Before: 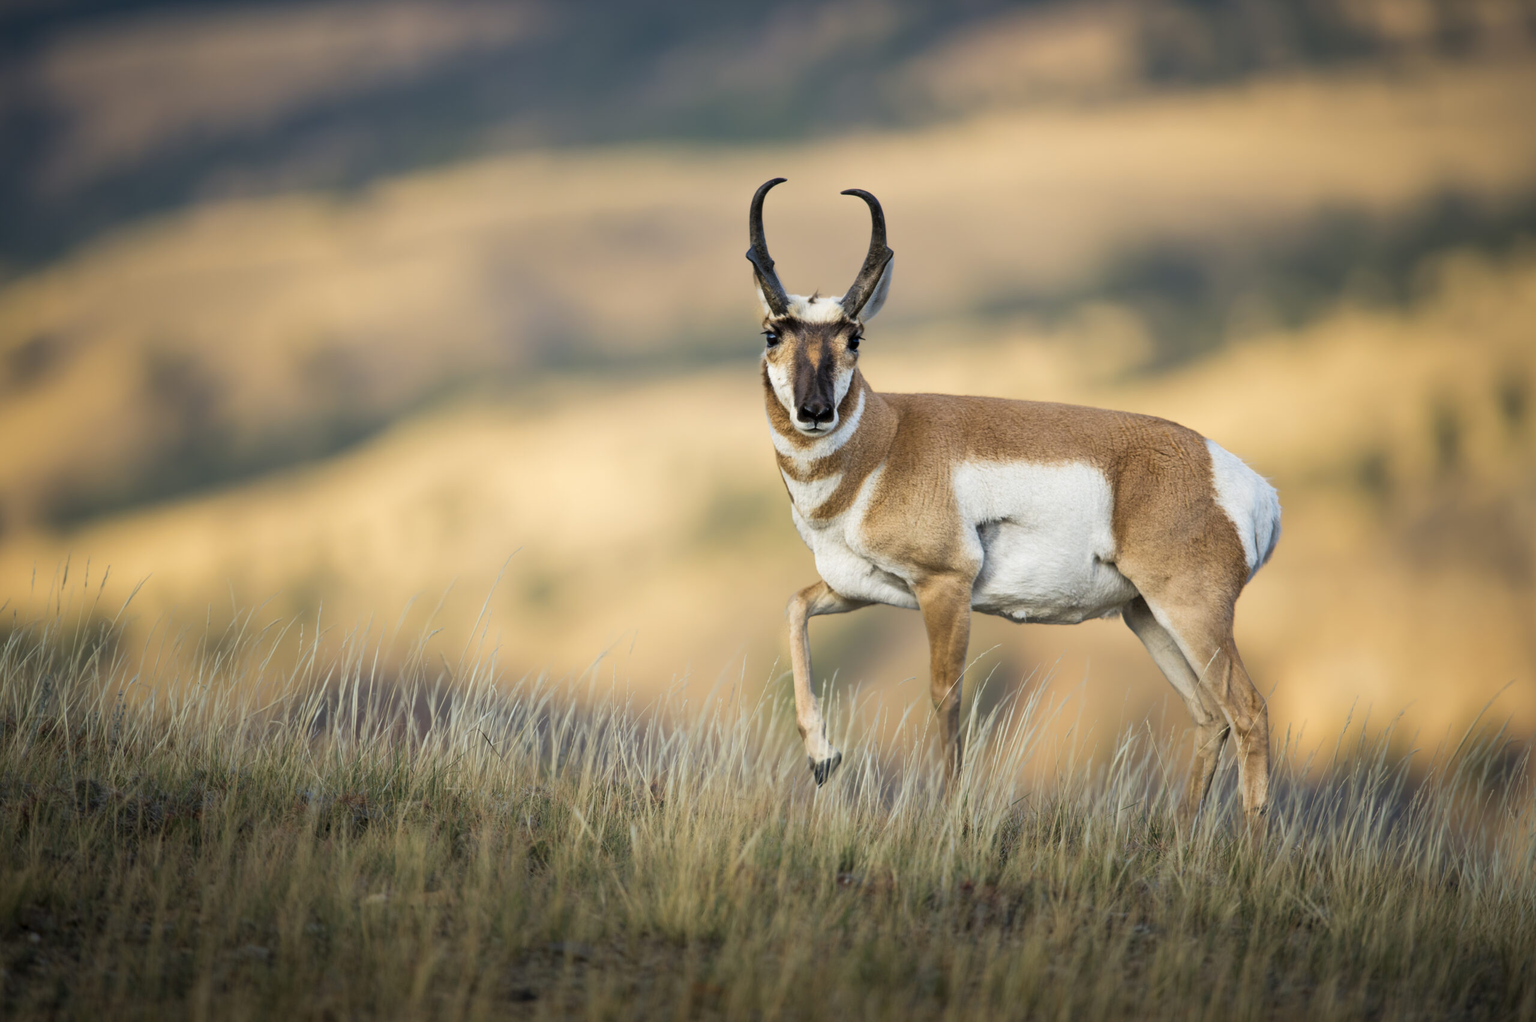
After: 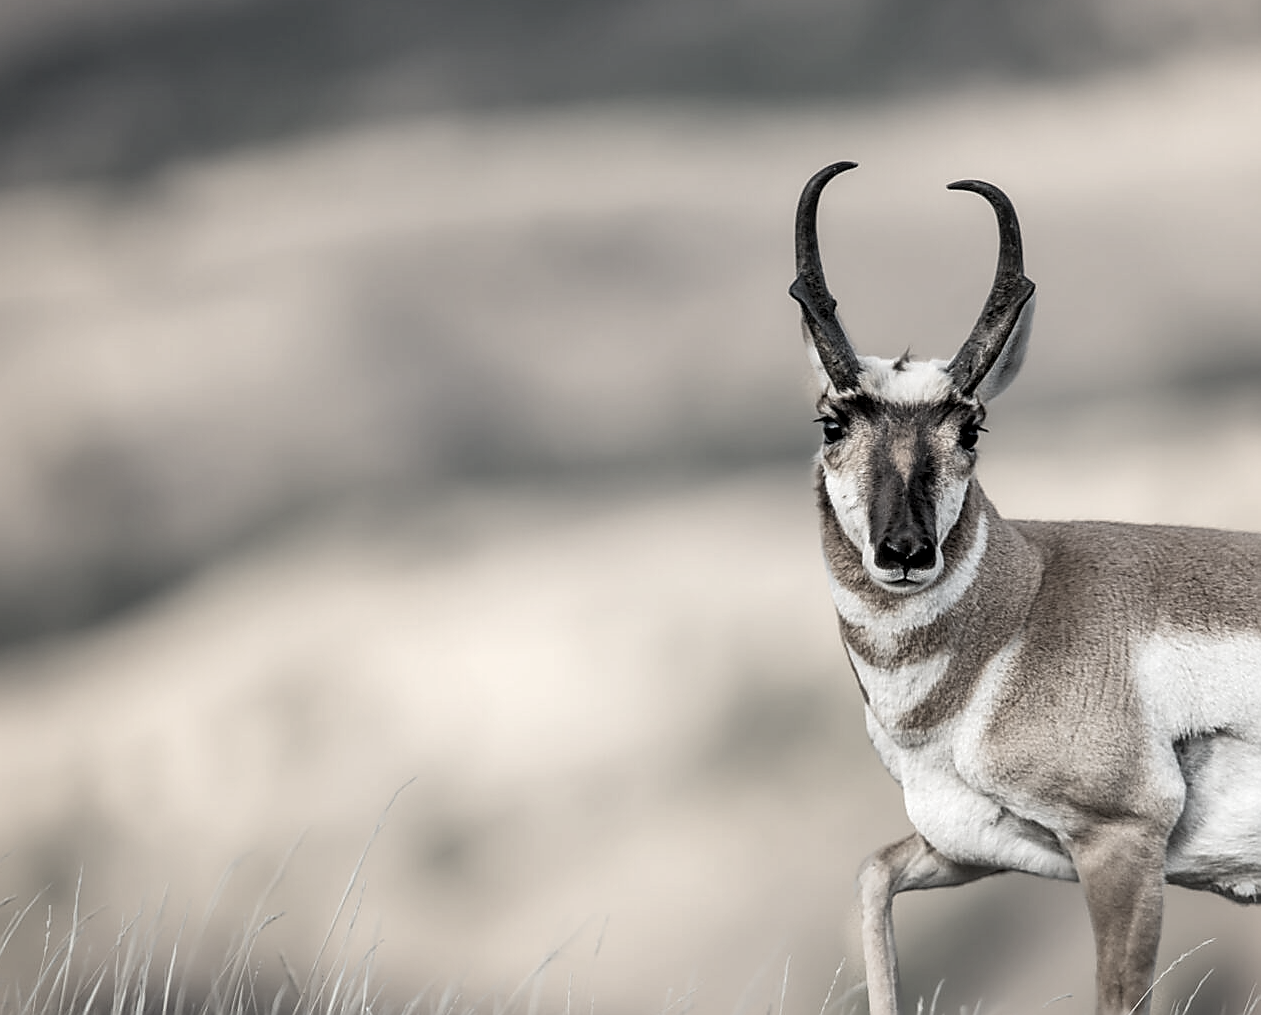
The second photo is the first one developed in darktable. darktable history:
color zones: curves: ch1 [(0.24, 0.629) (0.75, 0.5)]; ch2 [(0.255, 0.454) (0.745, 0.491)]
sharpen: radius 1.367, amount 1.248, threshold 0.667
crop: left 17.755%, top 7.926%, right 32.954%, bottom 32.491%
local contrast: detail 130%
color correction: highlights b* -0.008, saturation 0.166
